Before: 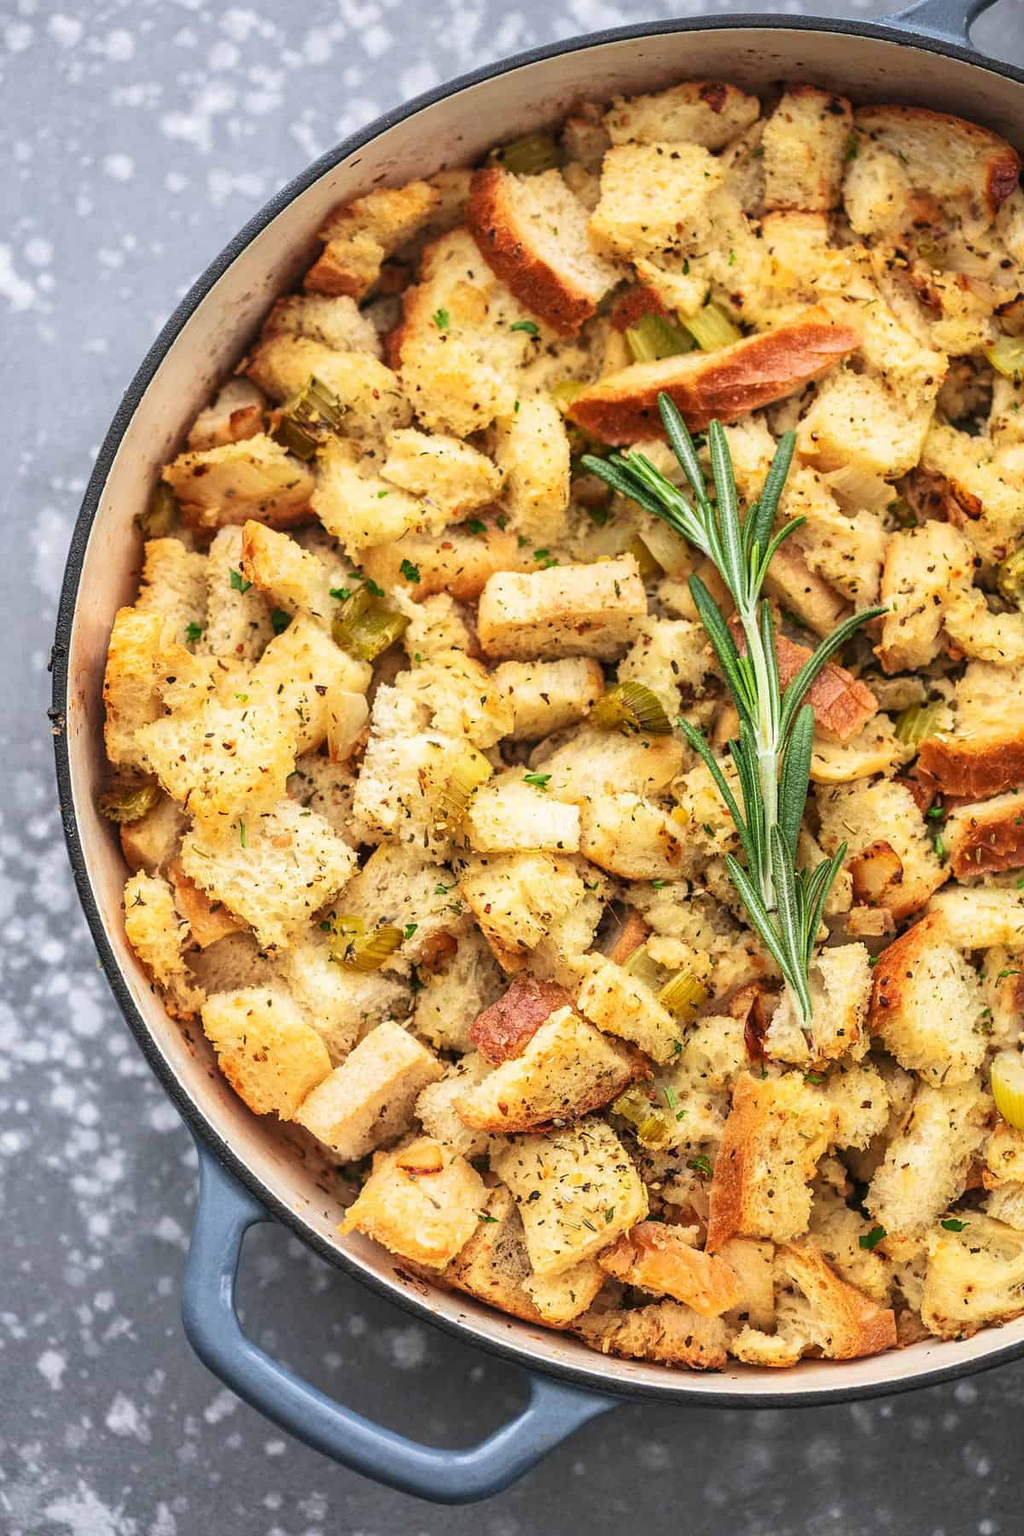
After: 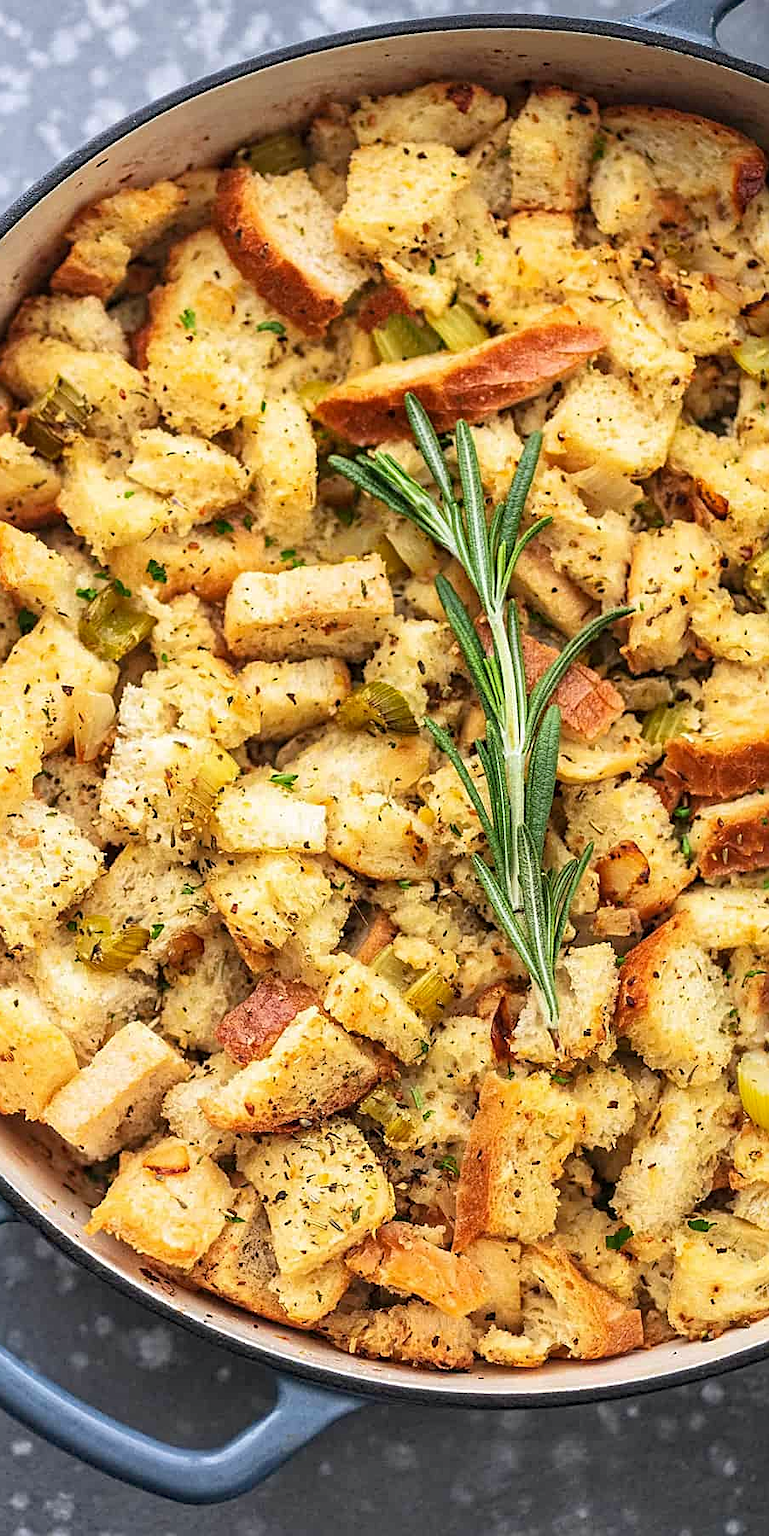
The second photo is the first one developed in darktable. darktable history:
crop and rotate: left 24.781%
sharpen: on, module defaults
haze removal: compatibility mode true, adaptive false
